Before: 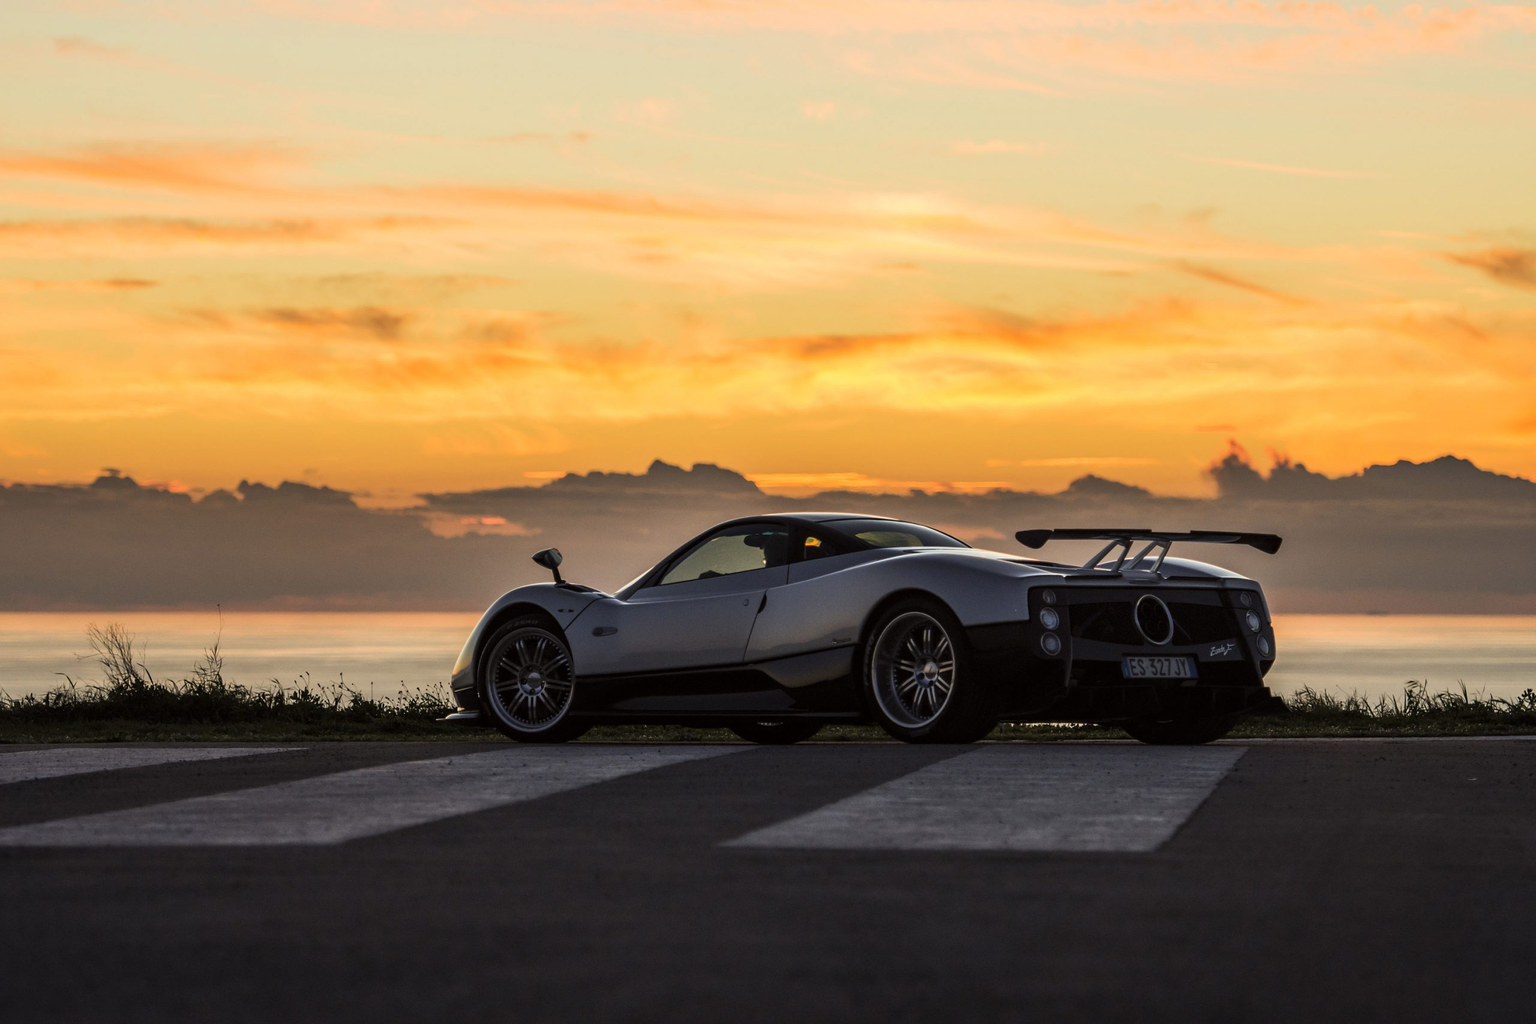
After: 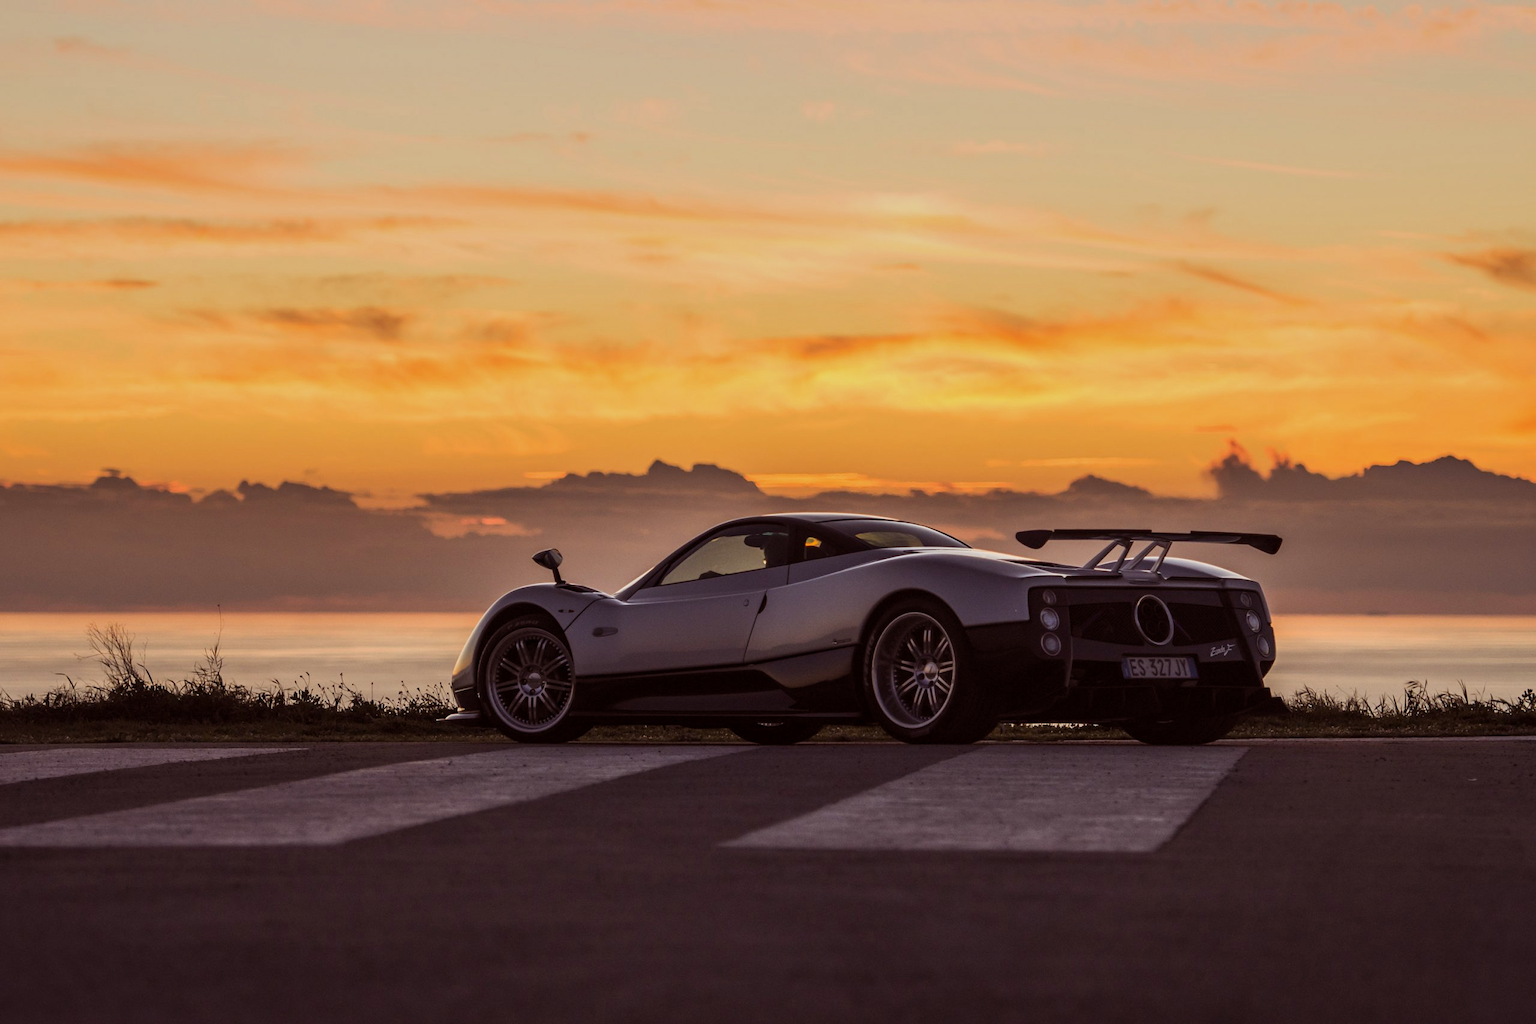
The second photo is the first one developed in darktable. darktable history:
graduated density: on, module defaults
rgb levels: mode RGB, independent channels, levels [[0, 0.474, 1], [0, 0.5, 1], [0, 0.5, 1]]
